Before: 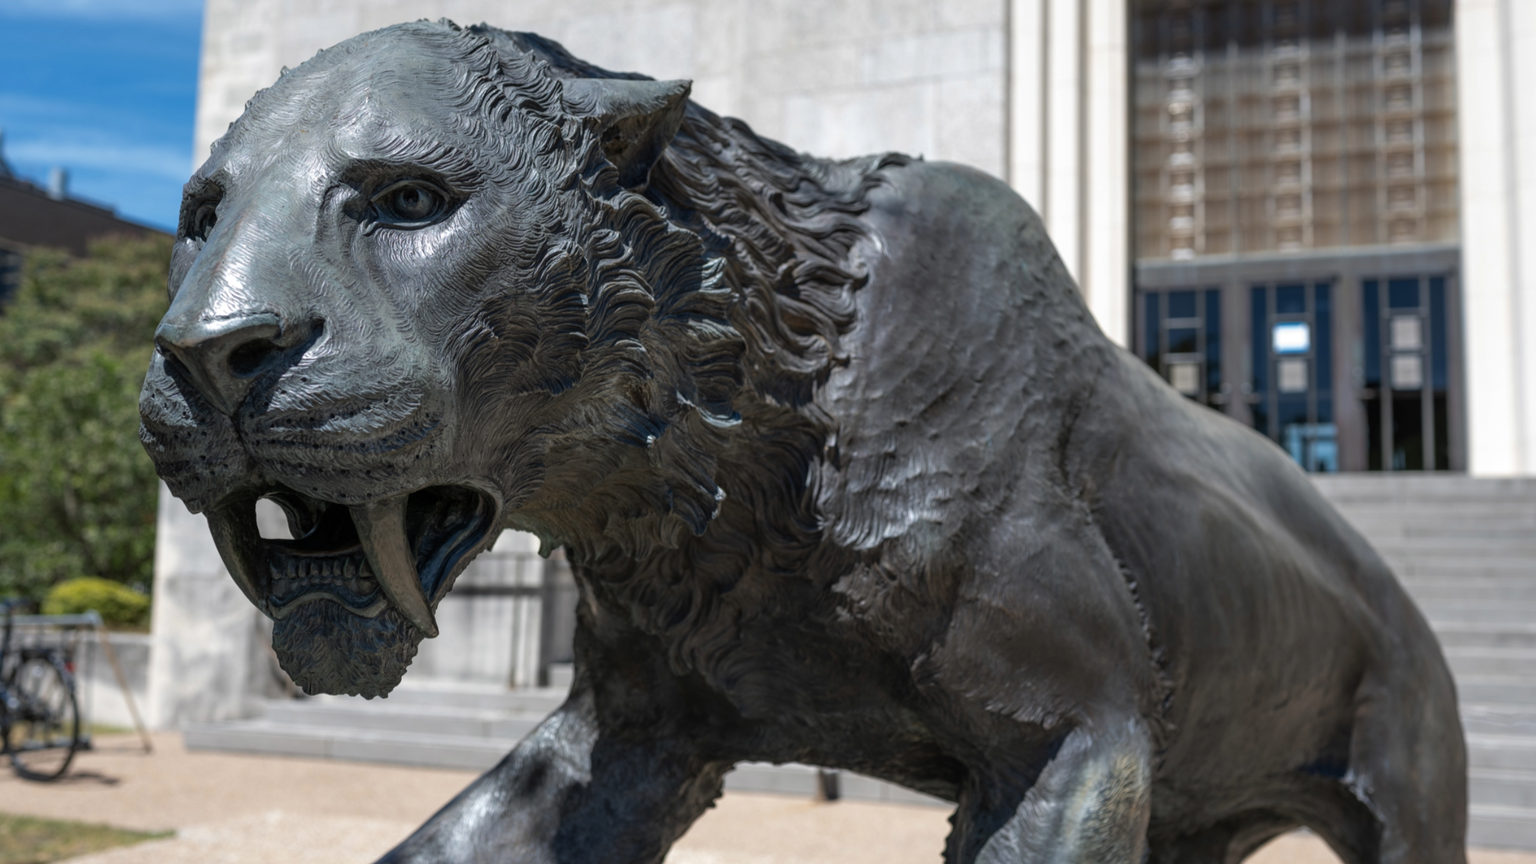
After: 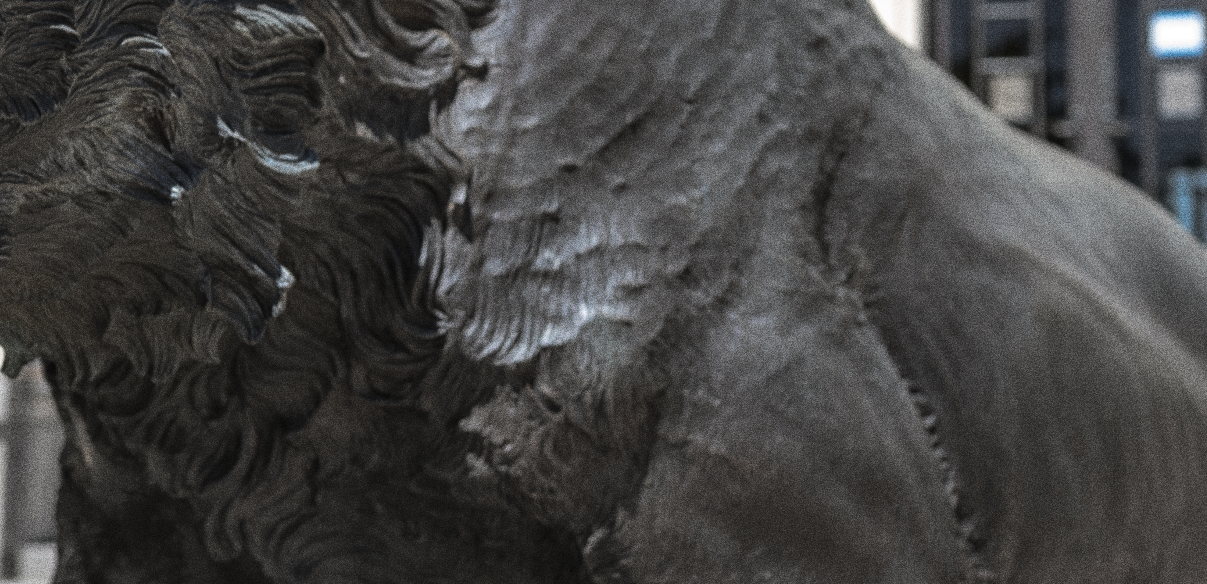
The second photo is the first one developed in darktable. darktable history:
crop: left 35.03%, top 36.625%, right 14.663%, bottom 20.057%
split-toning: shadows › hue 36°, shadows › saturation 0.05, highlights › hue 10.8°, highlights › saturation 0.15, compress 40%
grain: coarseness 10.62 ISO, strength 55.56%
shadows and highlights: shadows 25, highlights -48, soften with gaussian
